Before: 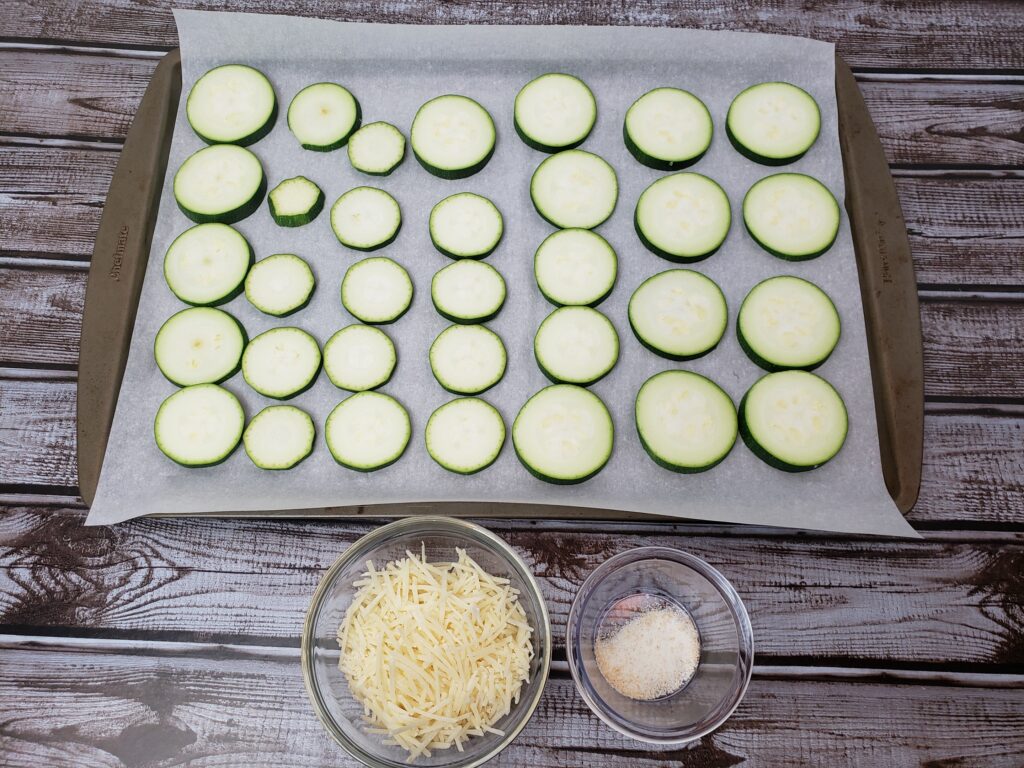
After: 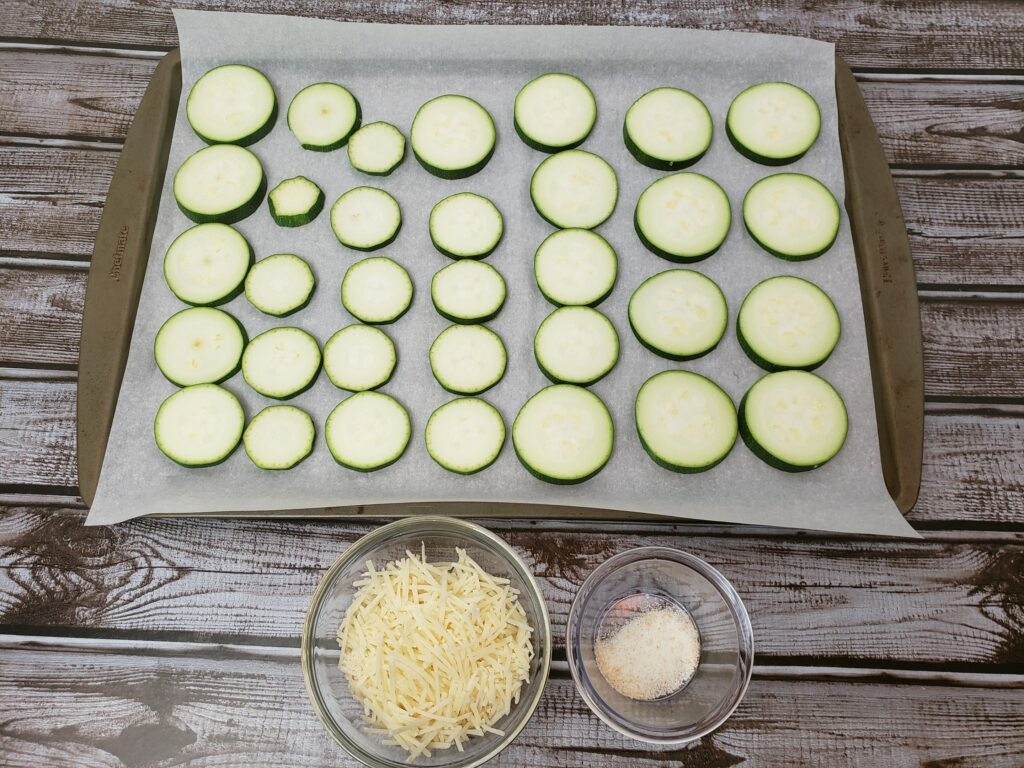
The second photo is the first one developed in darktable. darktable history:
shadows and highlights: shadows 52.34, highlights -28.23, soften with gaussian
color balance: mode lift, gamma, gain (sRGB), lift [1.04, 1, 1, 0.97], gamma [1.01, 1, 1, 0.97], gain [0.96, 1, 1, 0.97]
exposure: exposure 0.15 EV, compensate highlight preservation false
